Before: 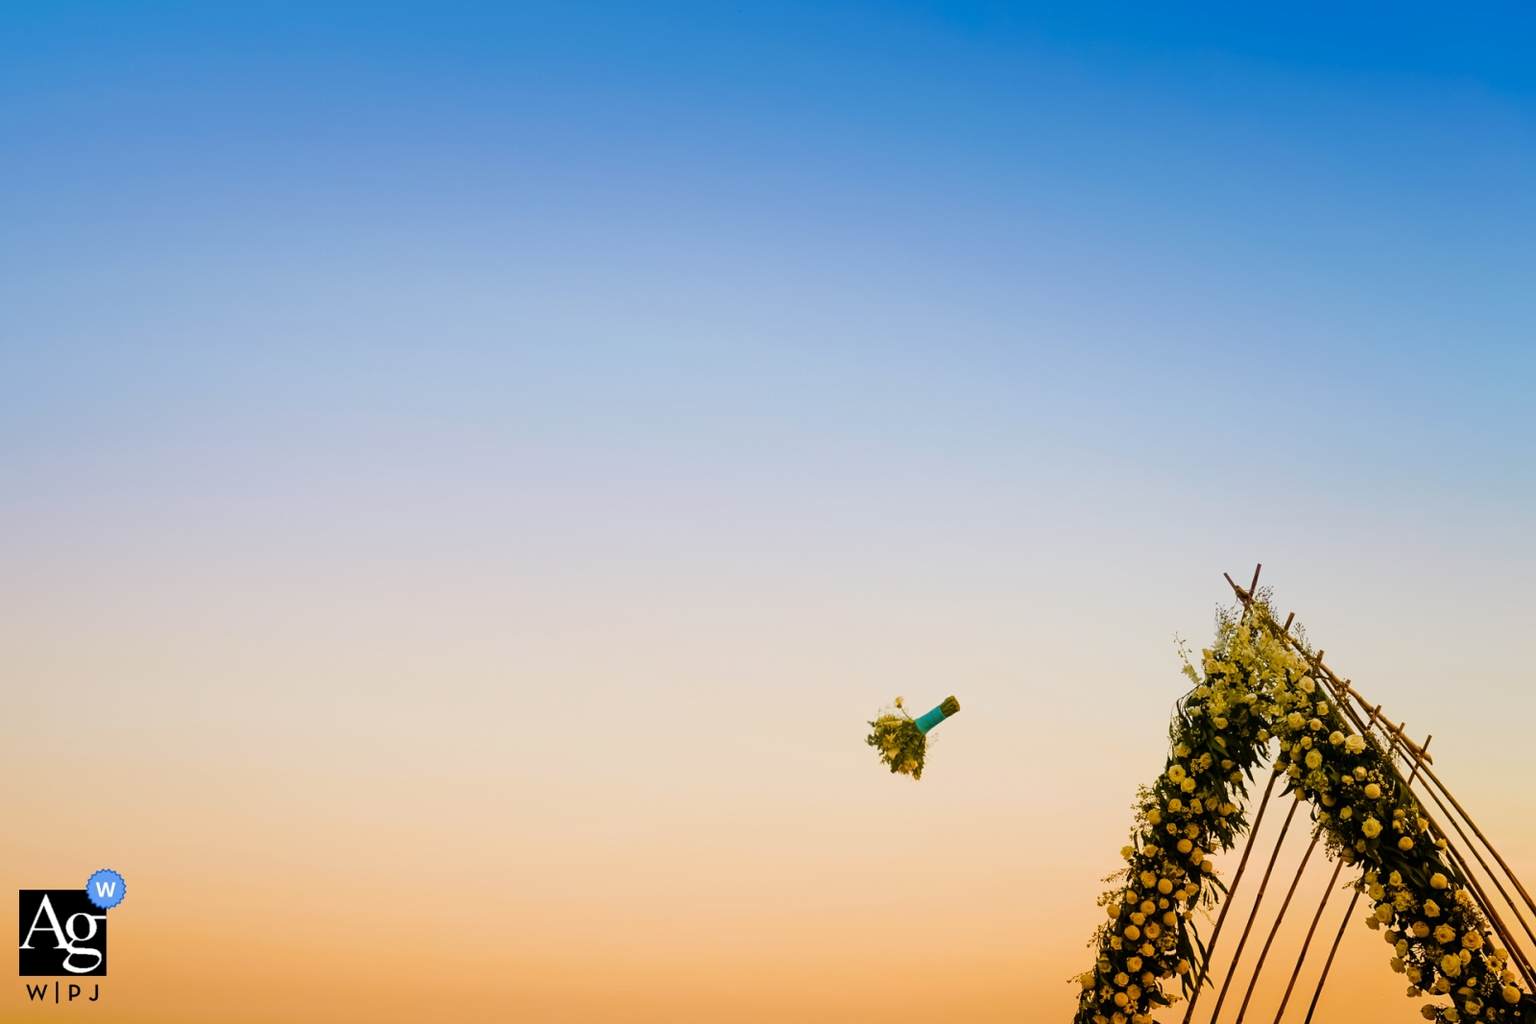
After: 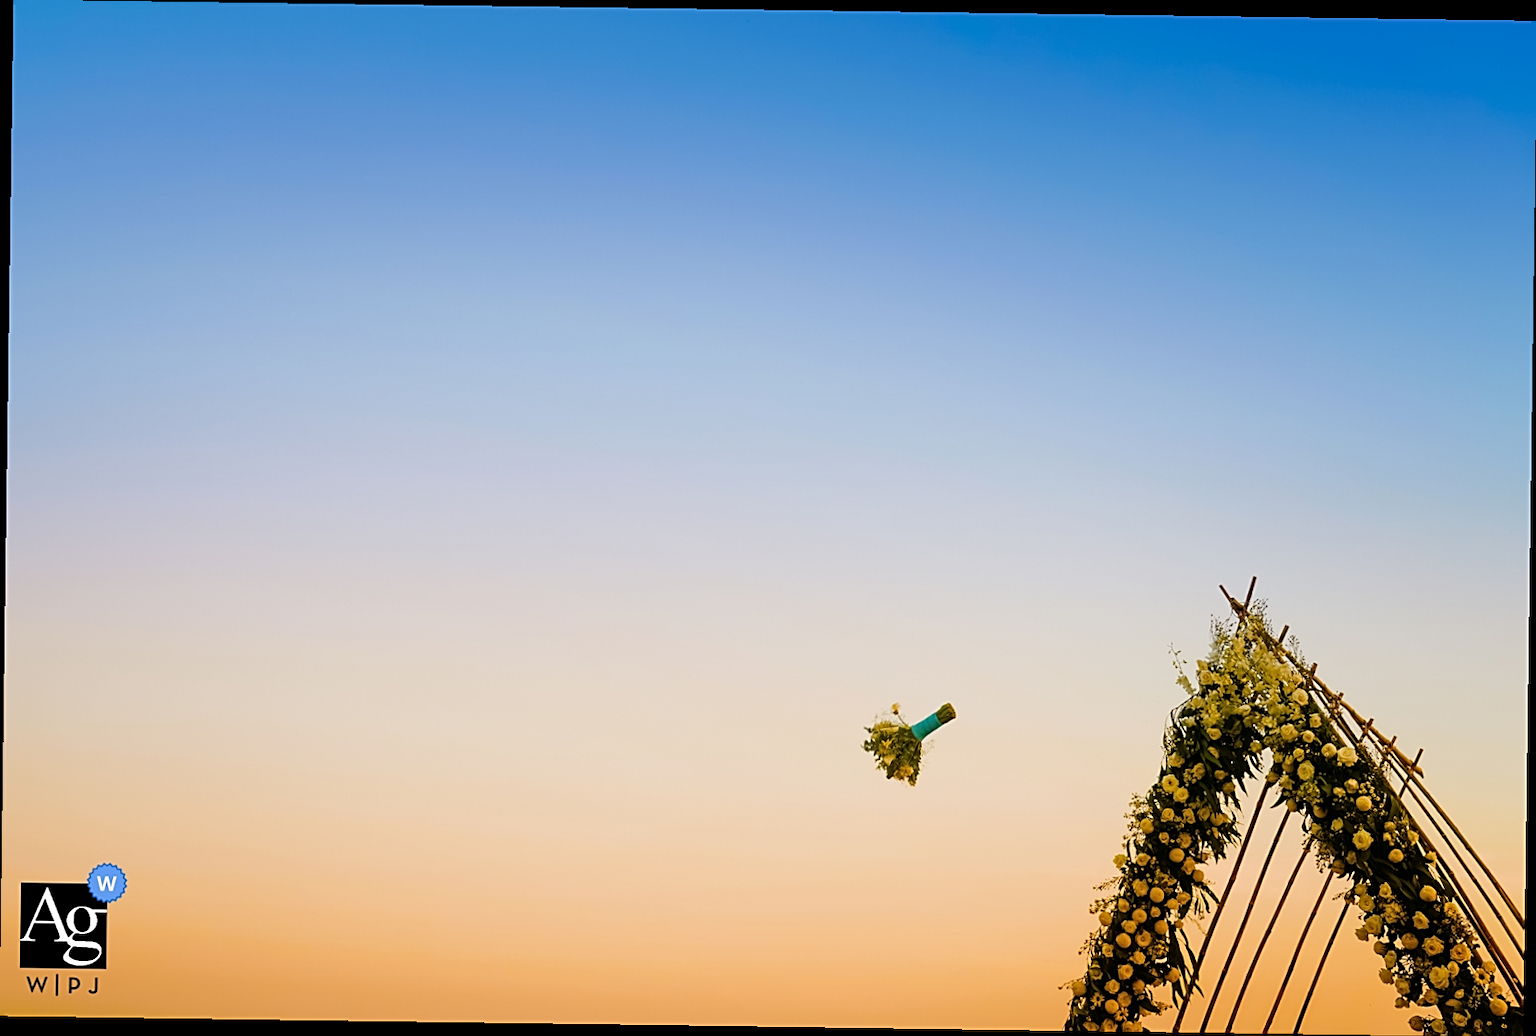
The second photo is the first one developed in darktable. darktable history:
sharpen: on, module defaults
rotate and perspective: rotation 0.8°, automatic cropping off
